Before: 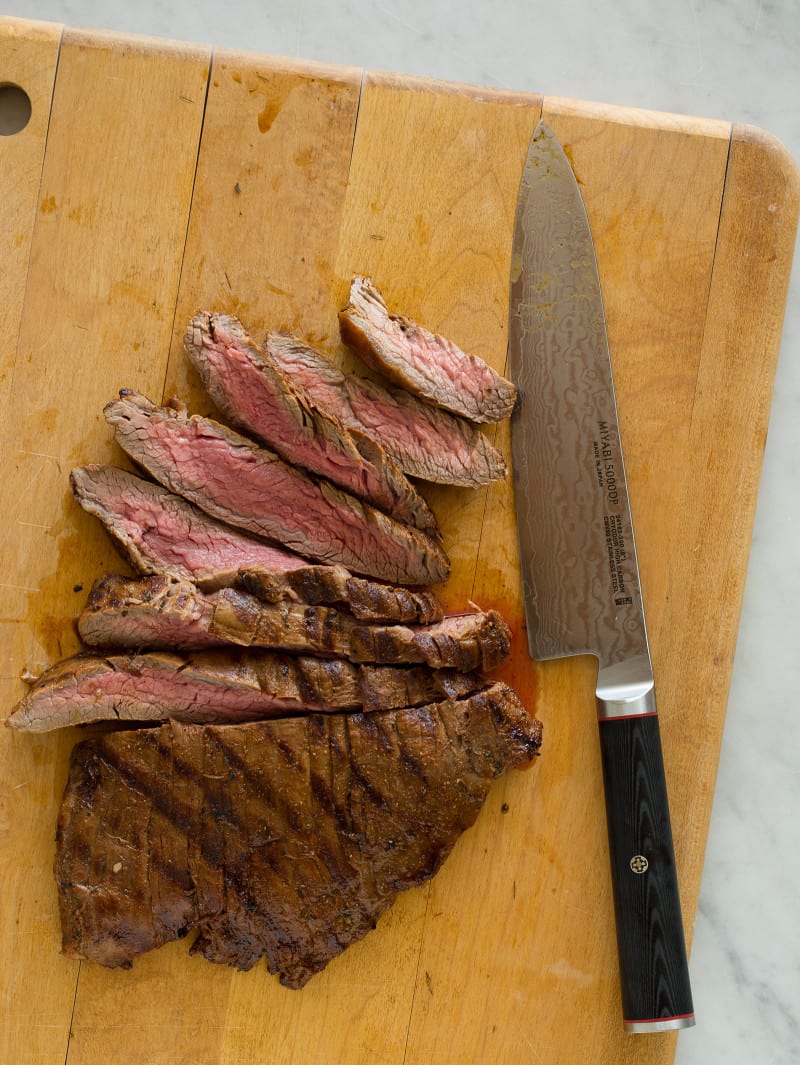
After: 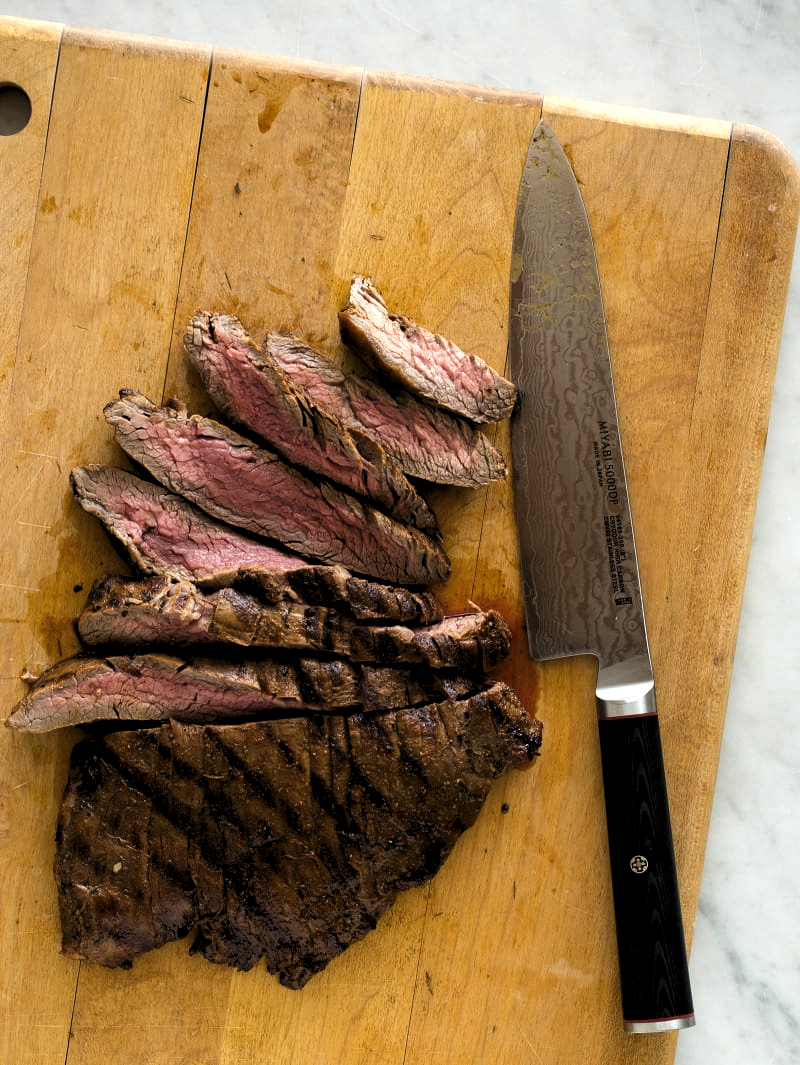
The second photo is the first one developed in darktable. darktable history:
levels: levels [0.129, 0.519, 0.867]
